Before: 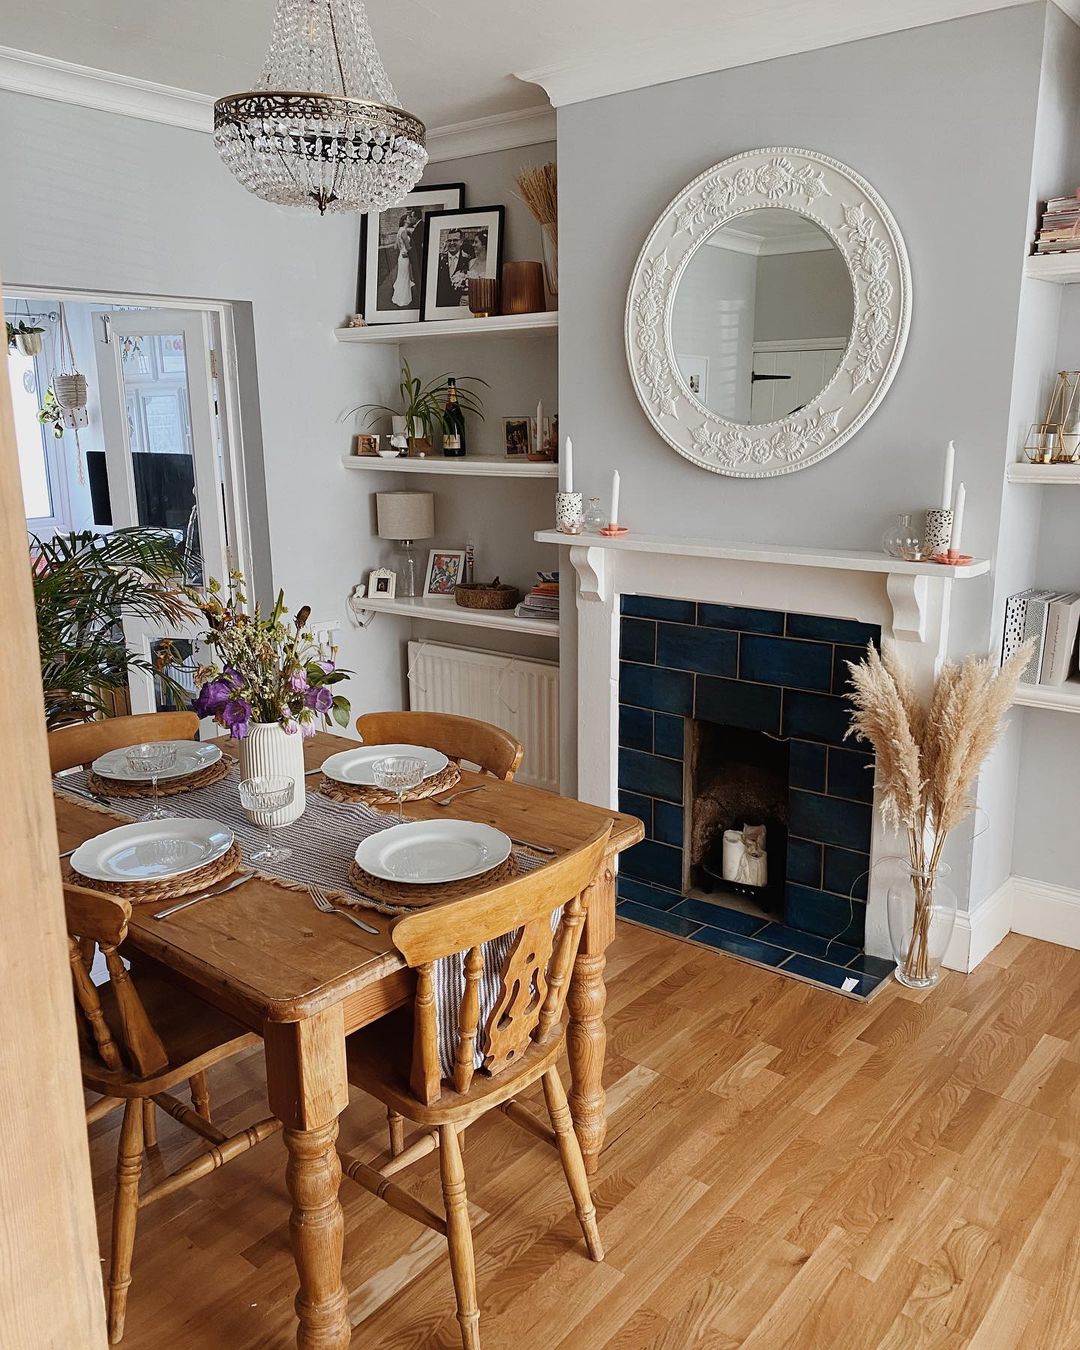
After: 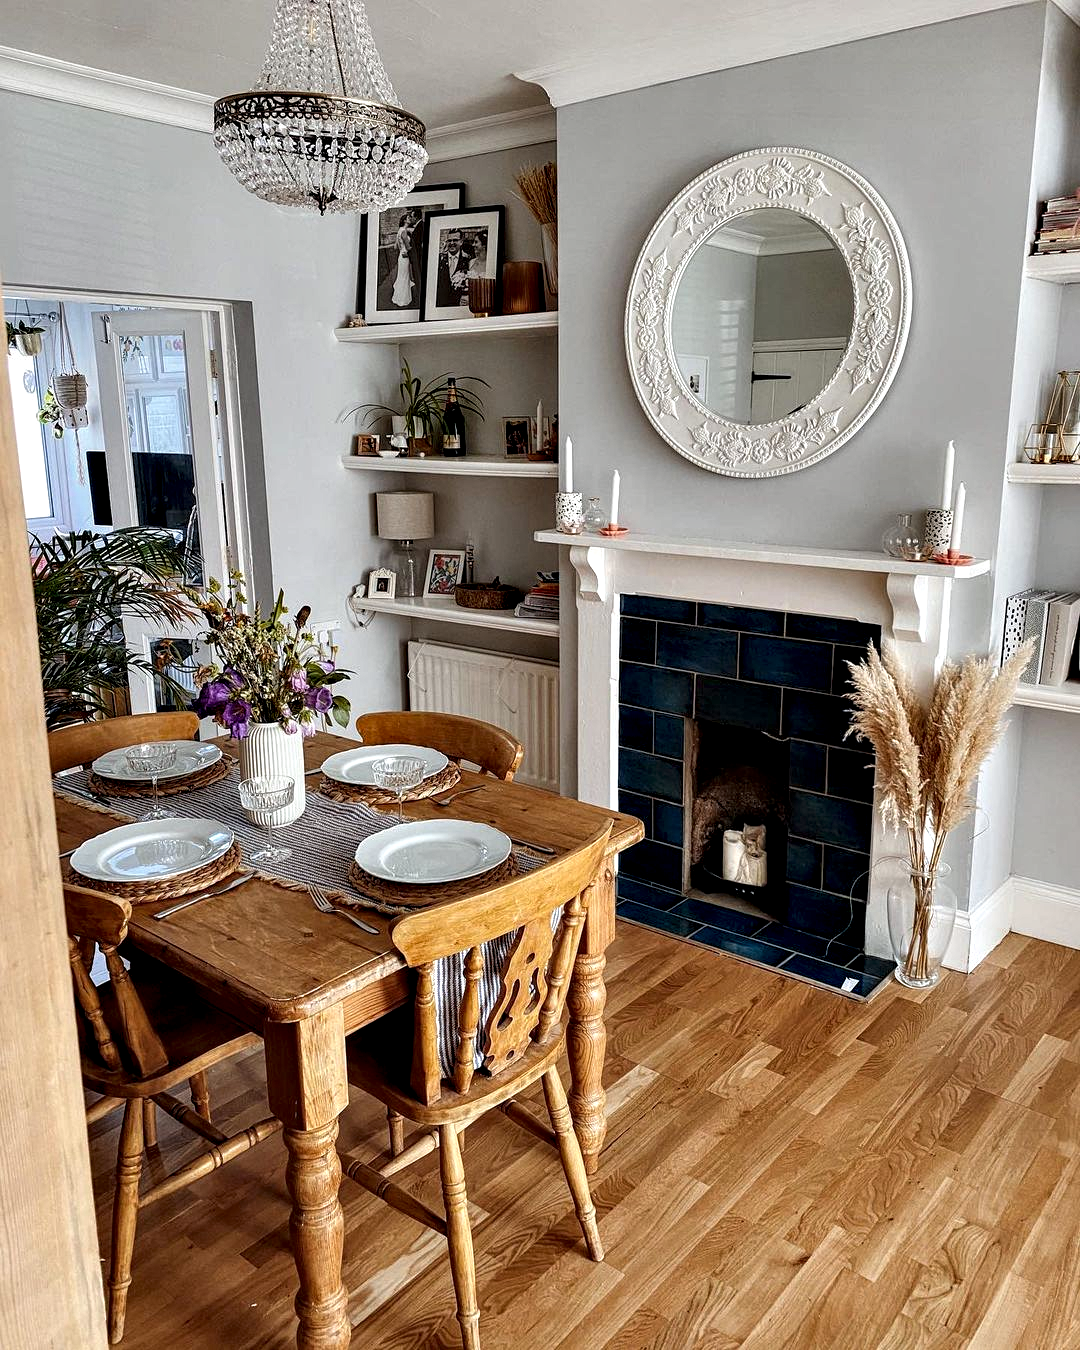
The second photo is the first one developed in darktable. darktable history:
contrast equalizer: octaves 7, y [[0.6 ×6], [0.55 ×6], [0 ×6], [0 ×6], [0 ×6]]
local contrast: on, module defaults
